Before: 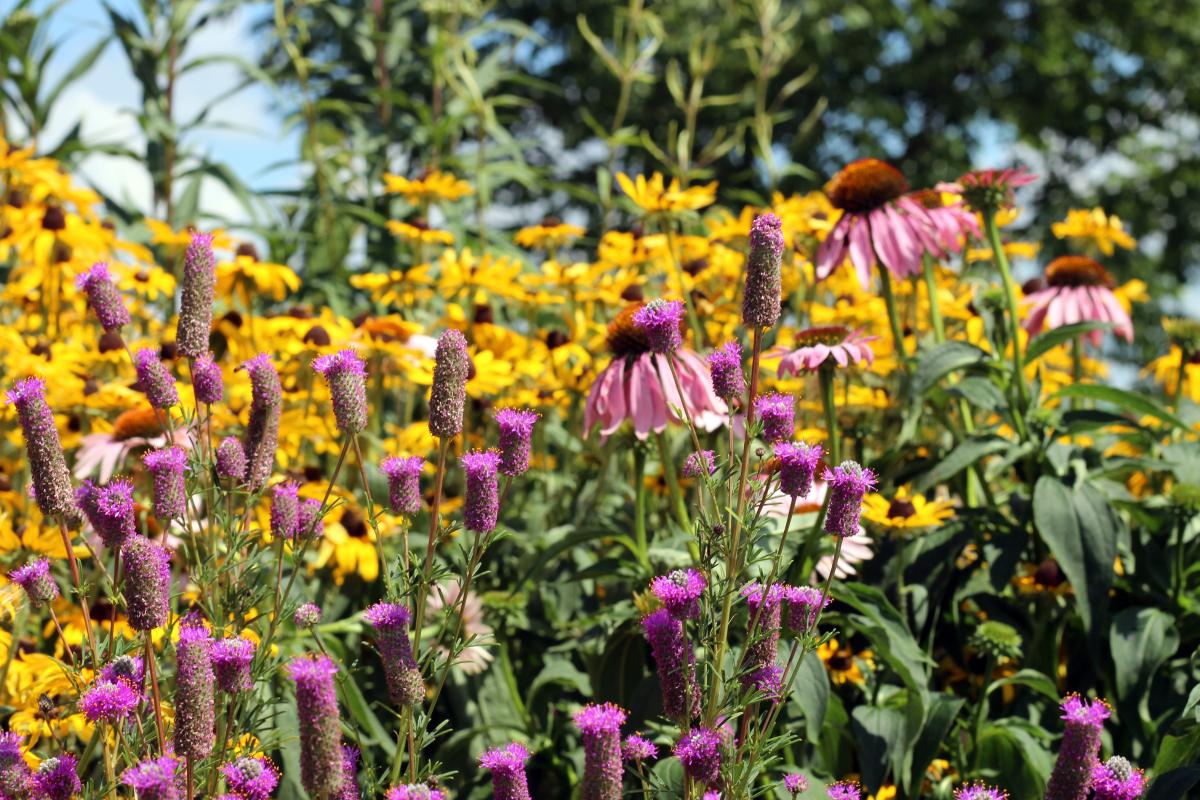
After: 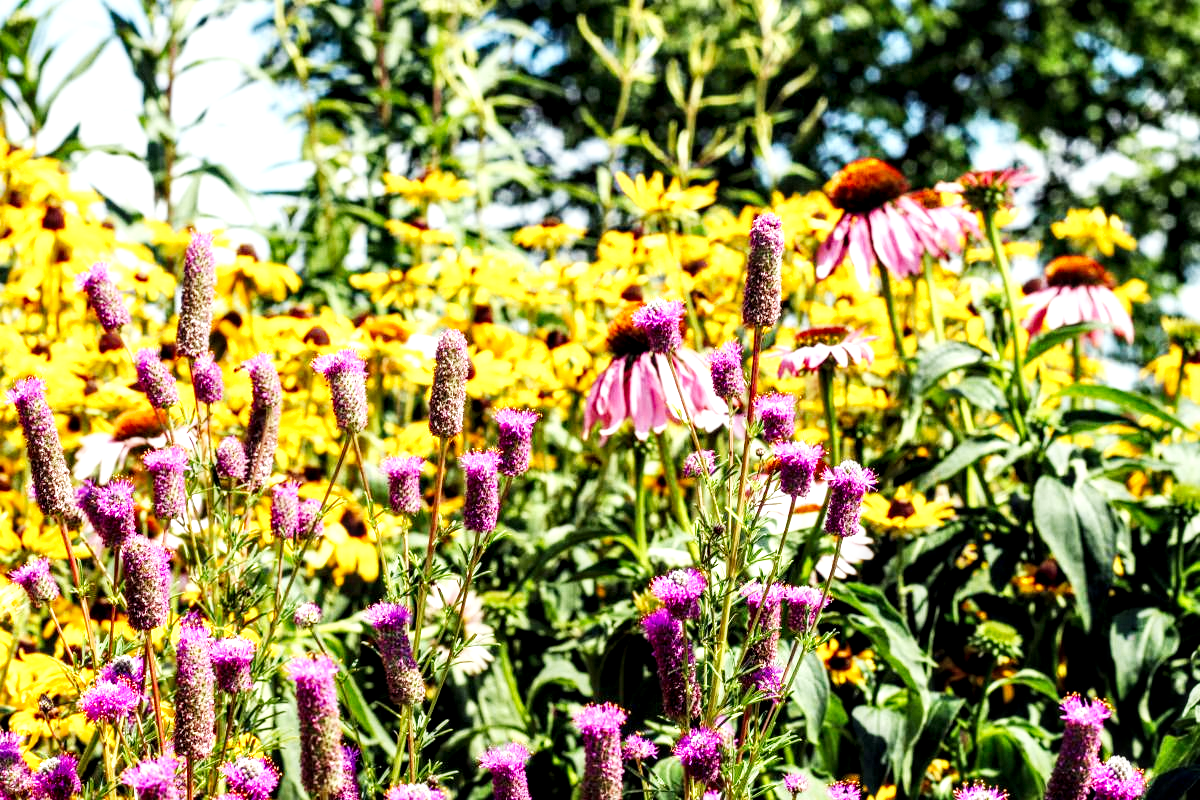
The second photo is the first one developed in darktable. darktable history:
base curve: curves: ch0 [(0, 0) (0.007, 0.004) (0.027, 0.03) (0.046, 0.07) (0.207, 0.54) (0.442, 0.872) (0.673, 0.972) (1, 1)], preserve colors none
local contrast: detail 160%
